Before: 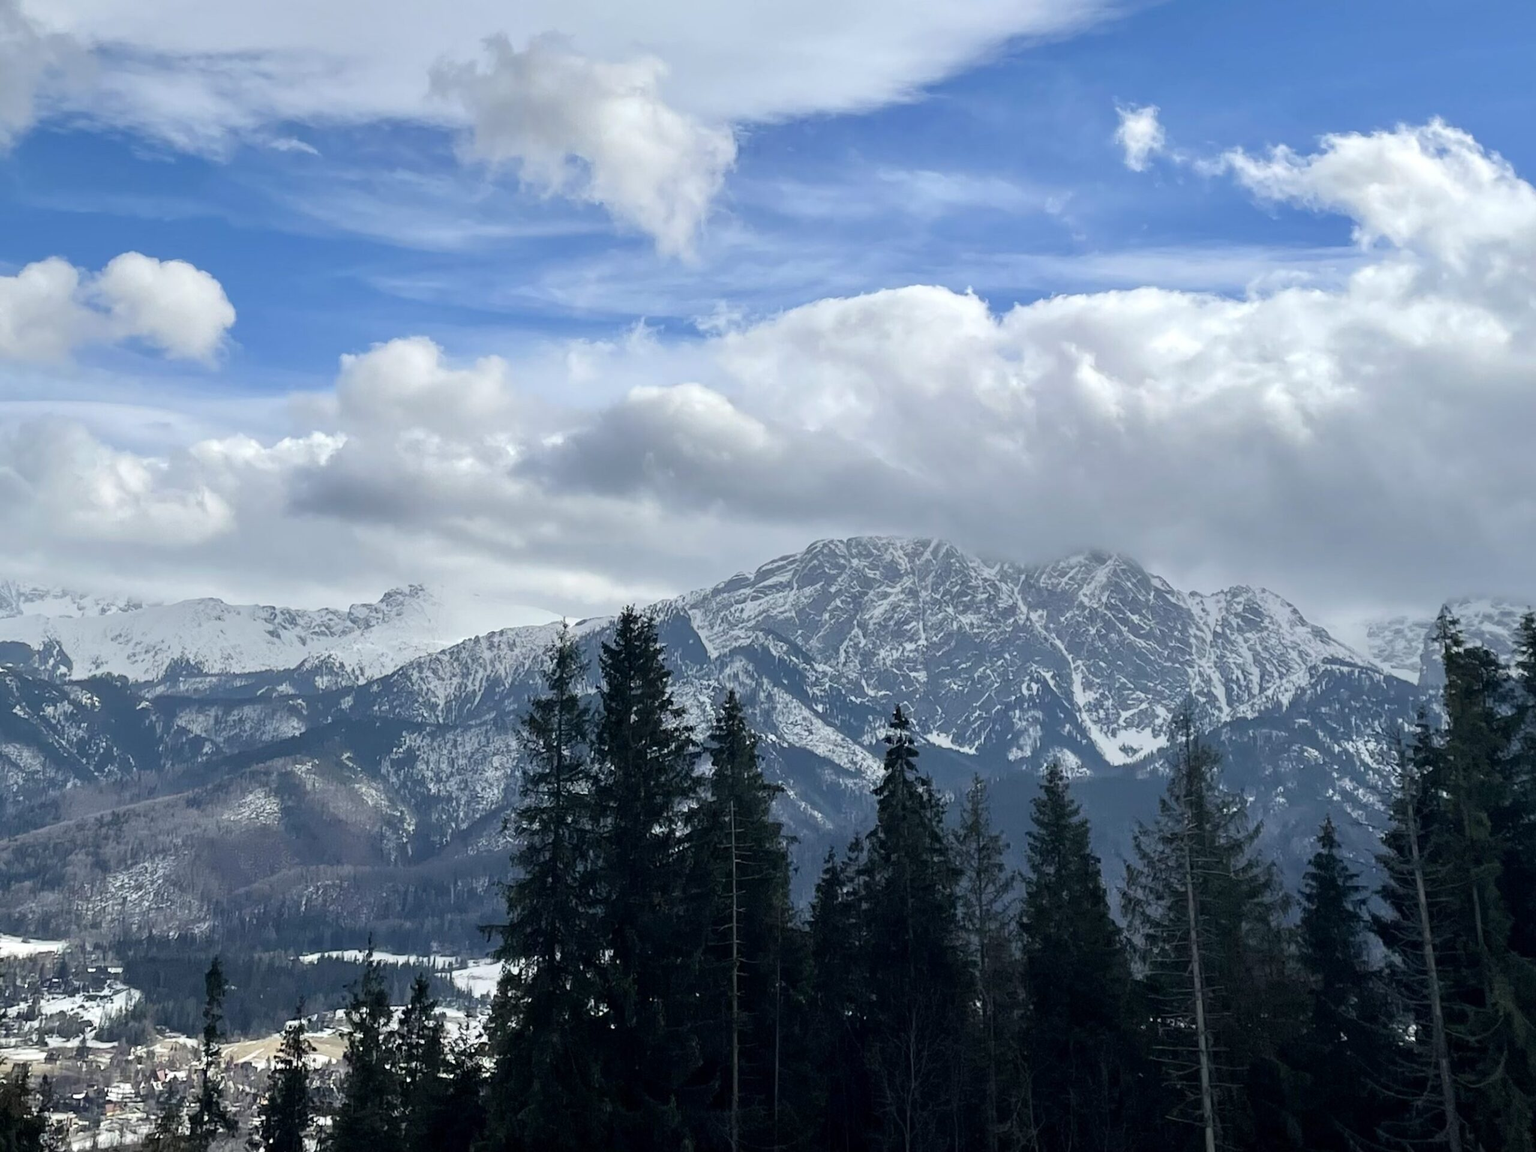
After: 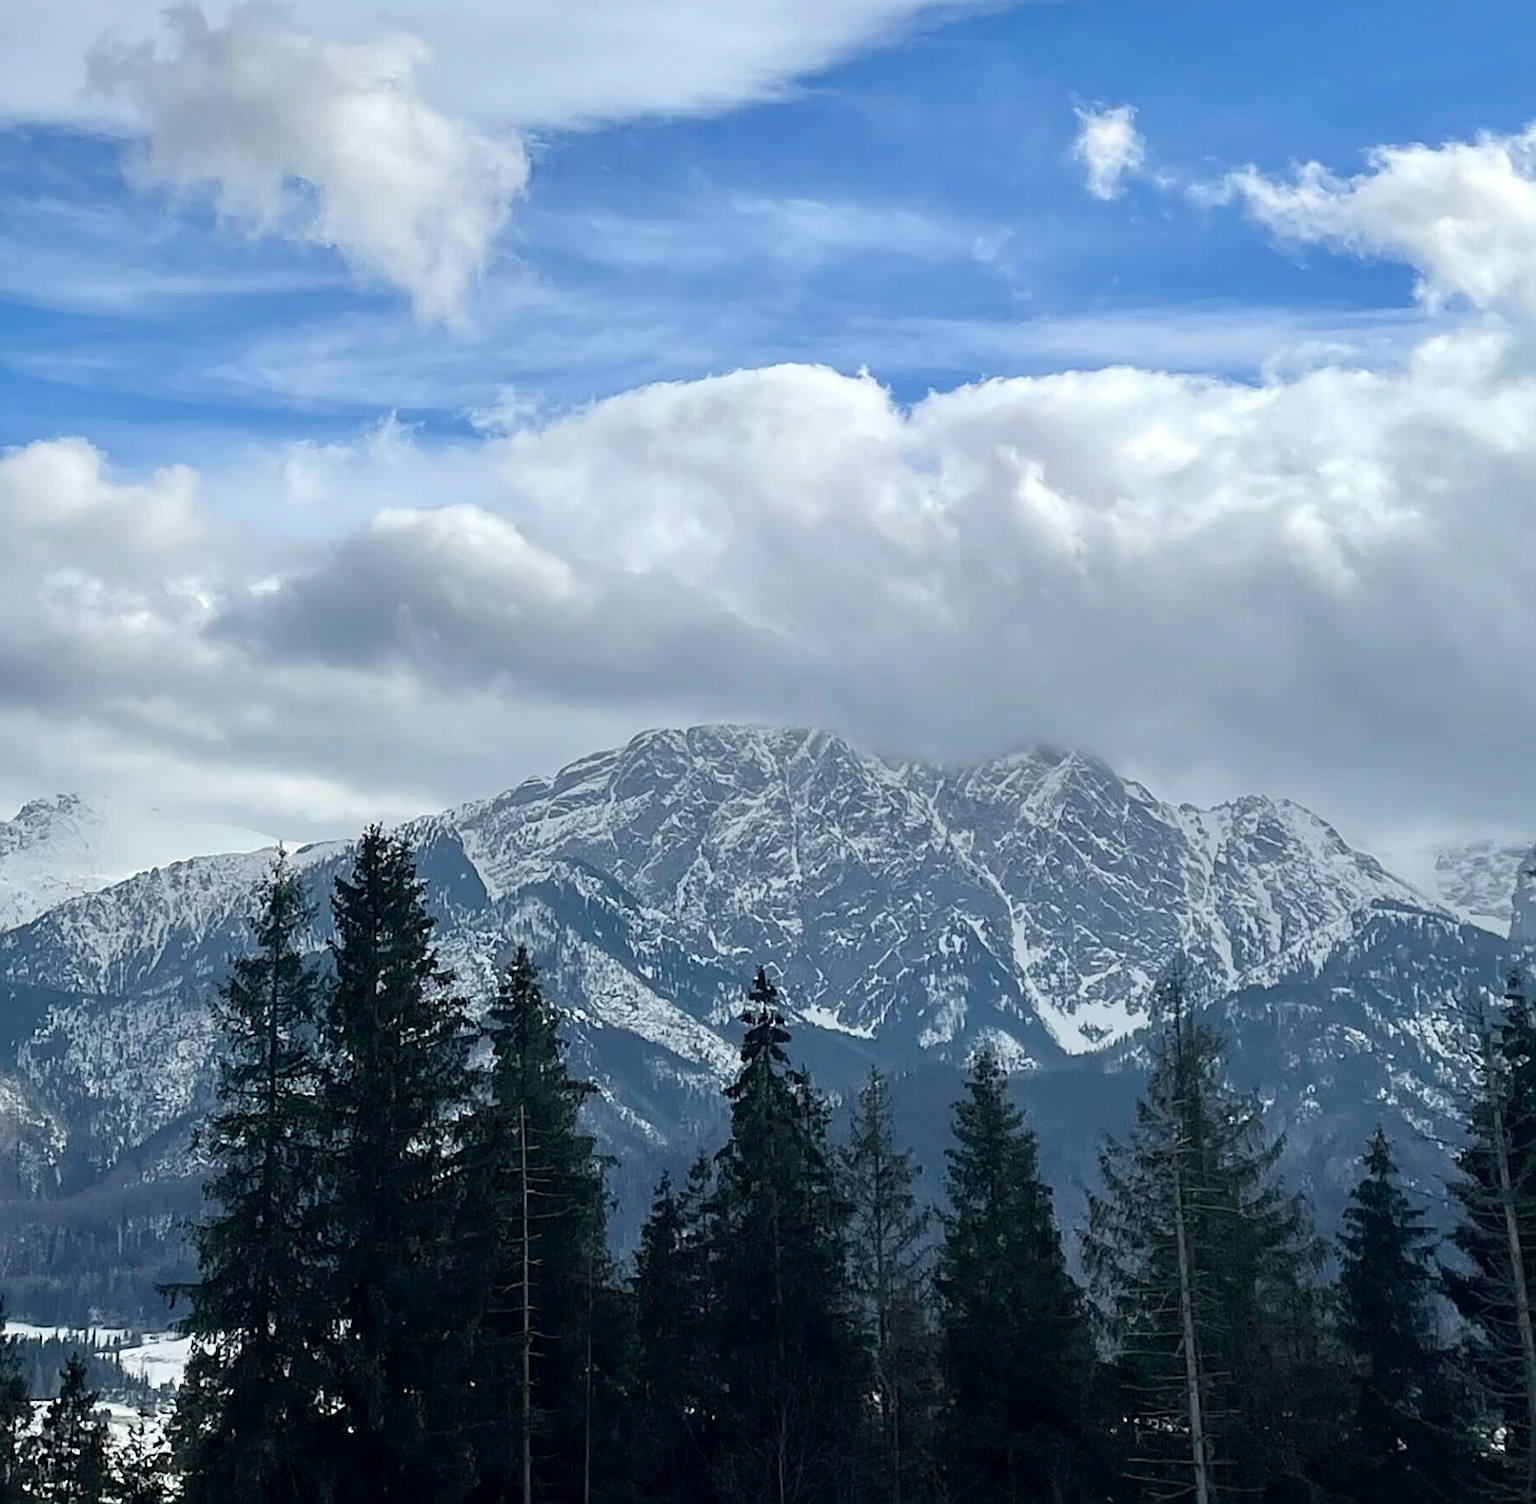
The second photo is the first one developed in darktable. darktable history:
sharpen: on, module defaults
crop and rotate: left 24.034%, top 2.838%, right 6.406%, bottom 6.299%
